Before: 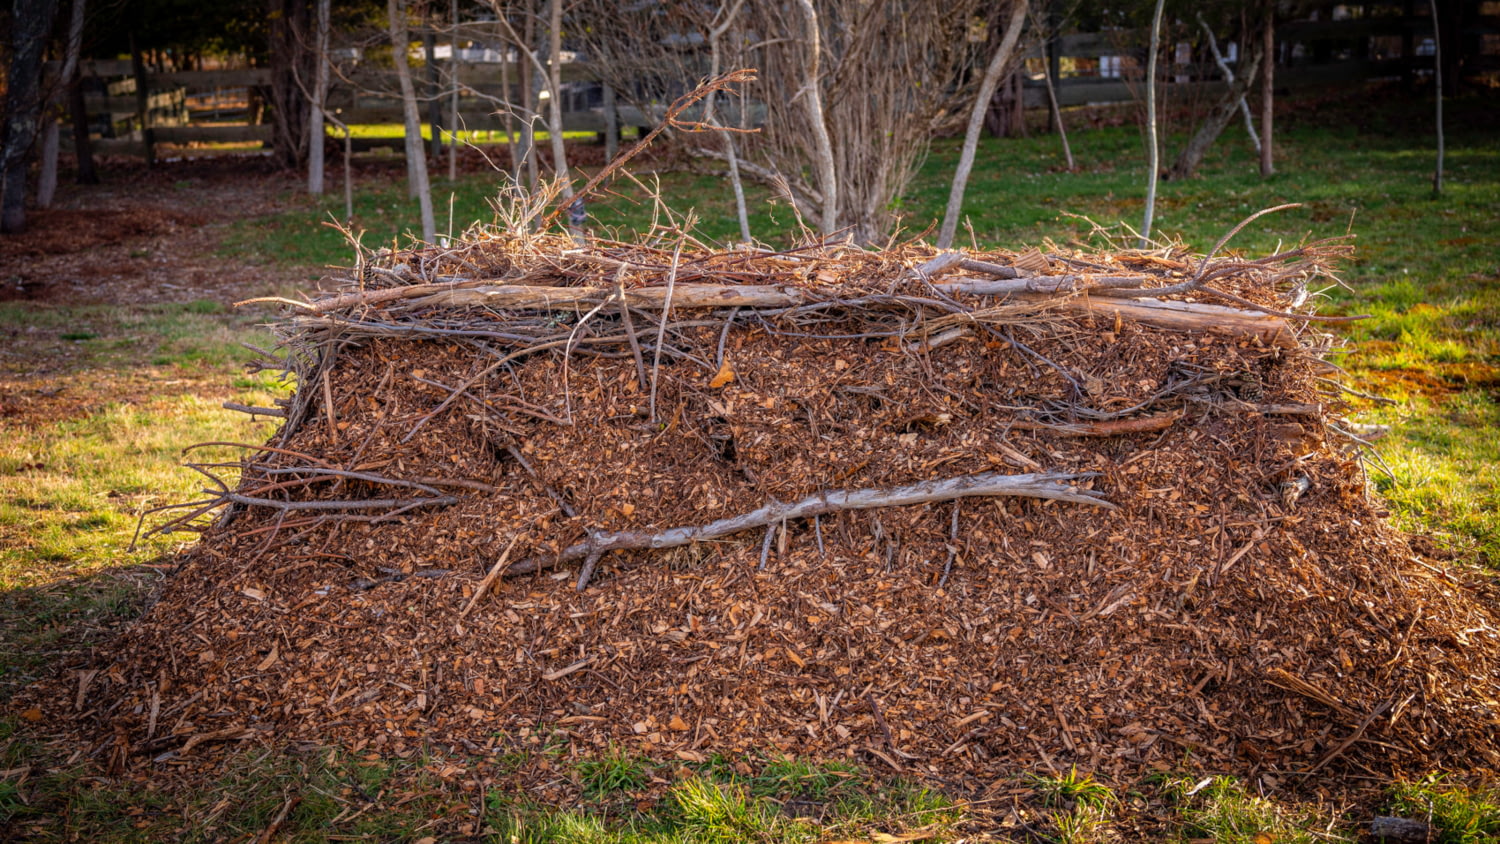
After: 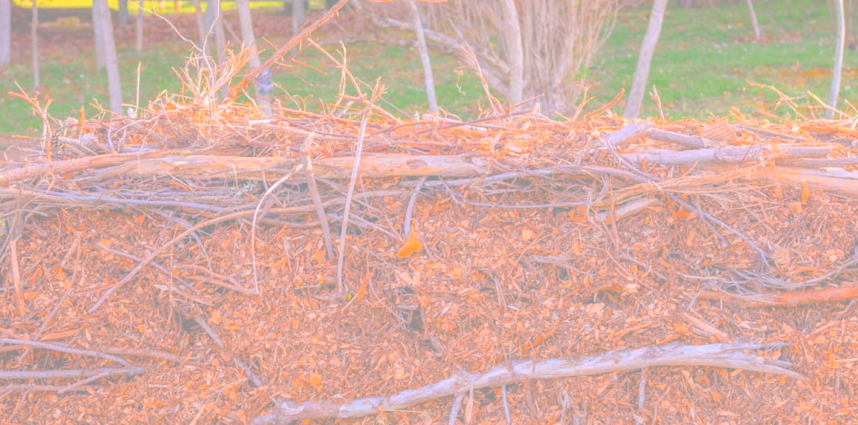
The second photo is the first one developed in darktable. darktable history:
white balance: red 1.05, blue 1.072
color zones: curves: ch0 [(0.11, 0.396) (0.195, 0.36) (0.25, 0.5) (0.303, 0.412) (0.357, 0.544) (0.75, 0.5) (0.967, 0.328)]; ch1 [(0, 0.468) (0.112, 0.512) (0.202, 0.6) (0.25, 0.5) (0.307, 0.352) (0.357, 0.544) (0.75, 0.5) (0.963, 0.524)]
crop: left 20.932%, top 15.471%, right 21.848%, bottom 34.081%
bloom: size 70%, threshold 25%, strength 70%
